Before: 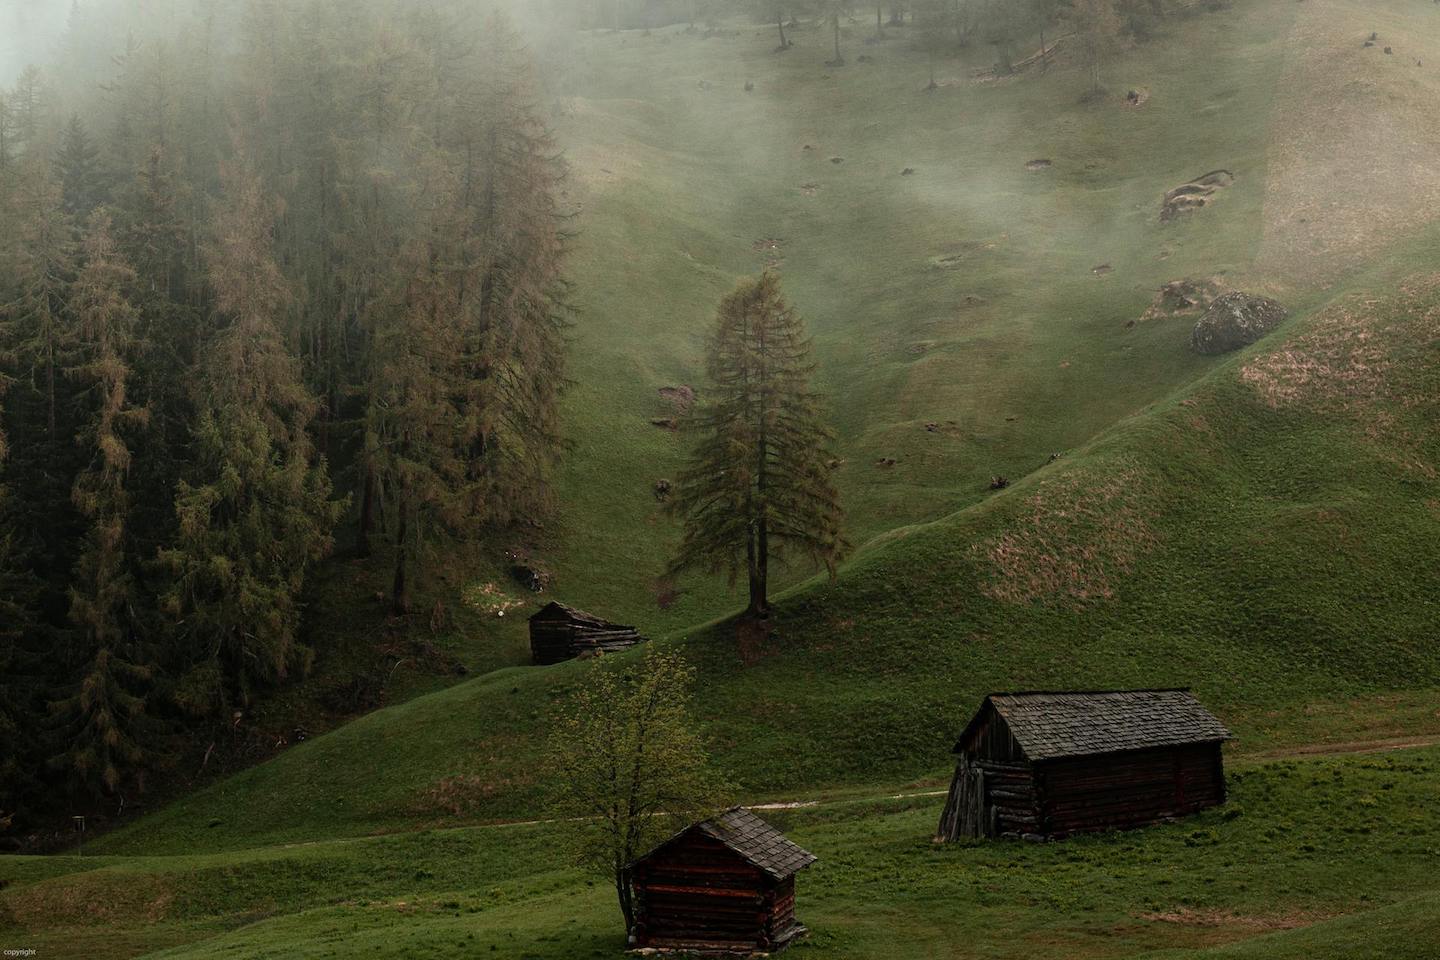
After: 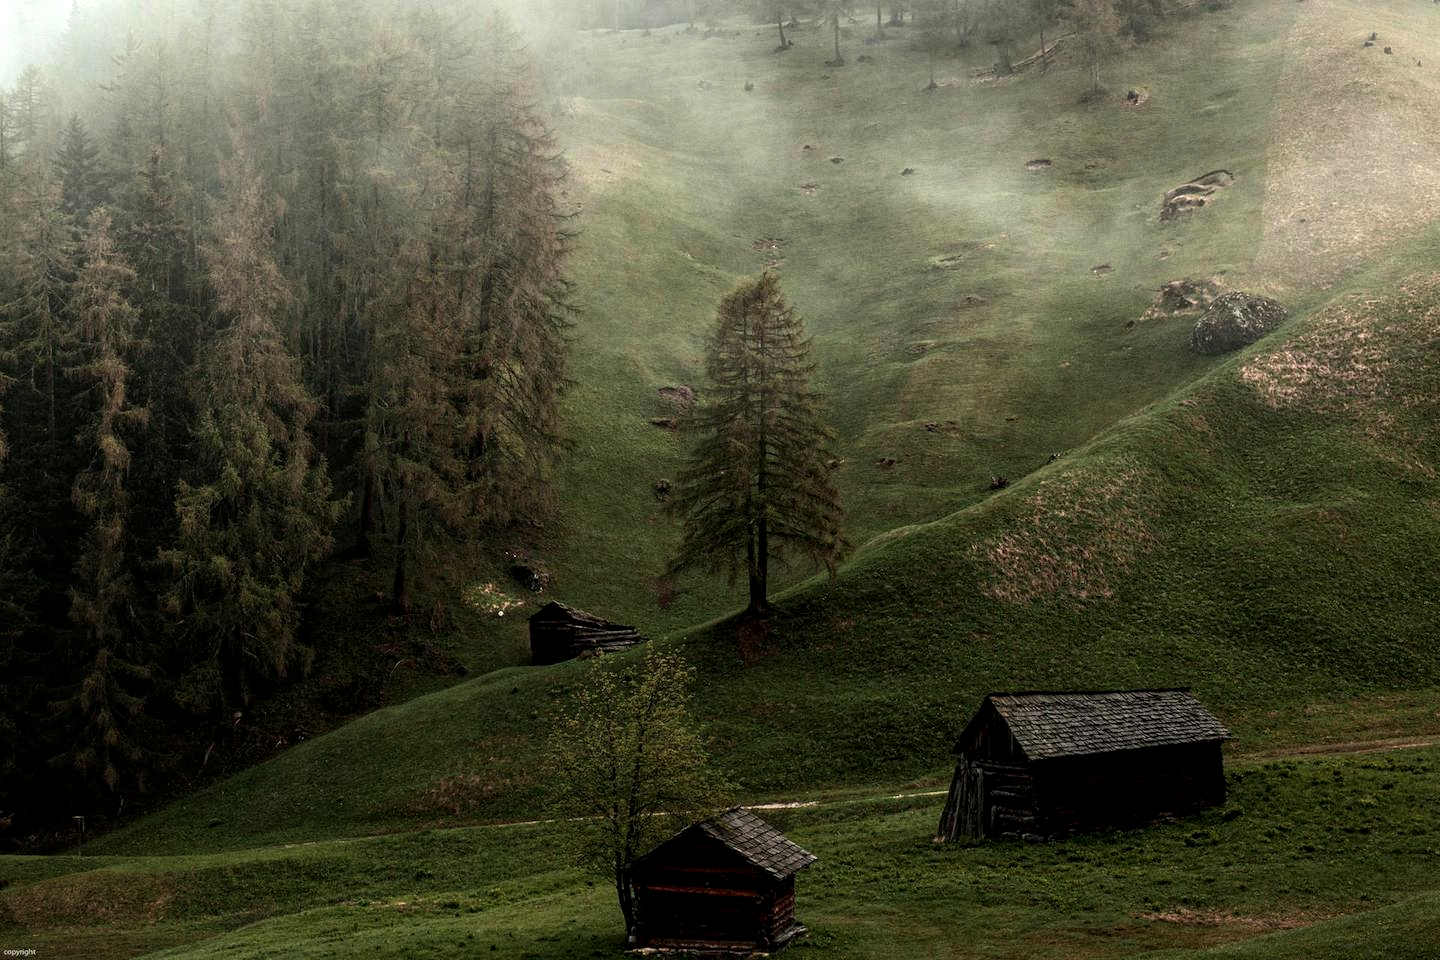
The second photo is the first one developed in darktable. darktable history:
tone equalizer: -8 EV -0.75 EV, -7 EV -0.7 EV, -6 EV -0.6 EV, -5 EV -0.4 EV, -3 EV 0.4 EV, -2 EV 0.6 EV, -1 EV 0.7 EV, +0 EV 0.75 EV, edges refinement/feathering 500, mask exposure compensation -1.57 EV, preserve details no
local contrast: on, module defaults
